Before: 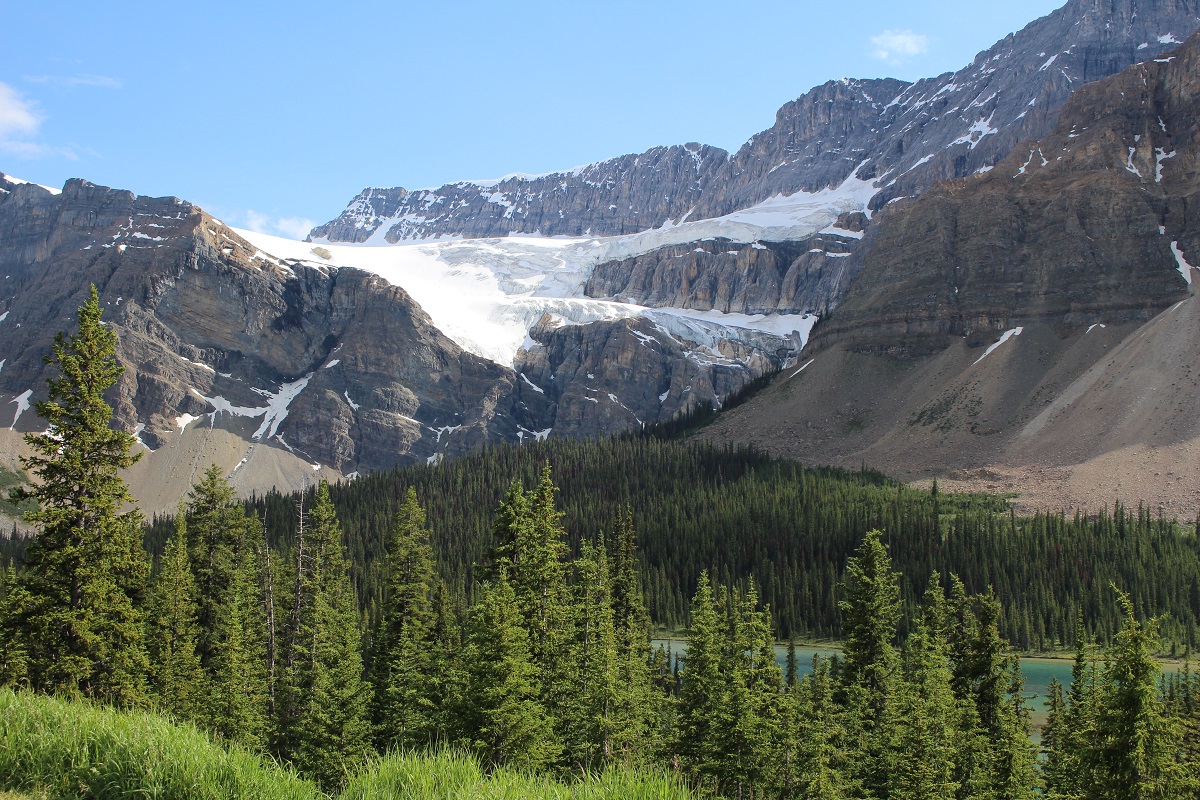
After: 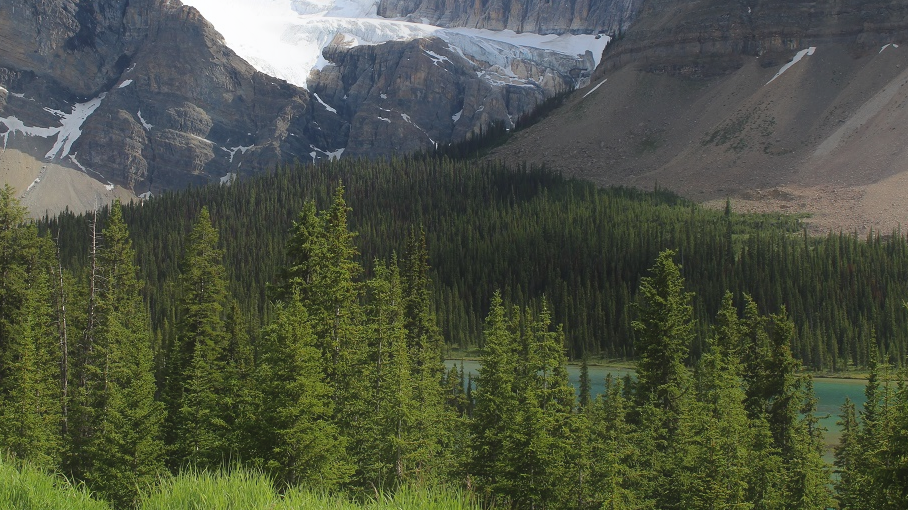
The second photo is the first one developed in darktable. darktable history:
crop and rotate: left 17.299%, top 35.115%, right 7.015%, bottom 1.024%
contrast equalizer: octaves 7, y [[0.6 ×6], [0.55 ×6], [0 ×6], [0 ×6], [0 ×6]], mix -1
